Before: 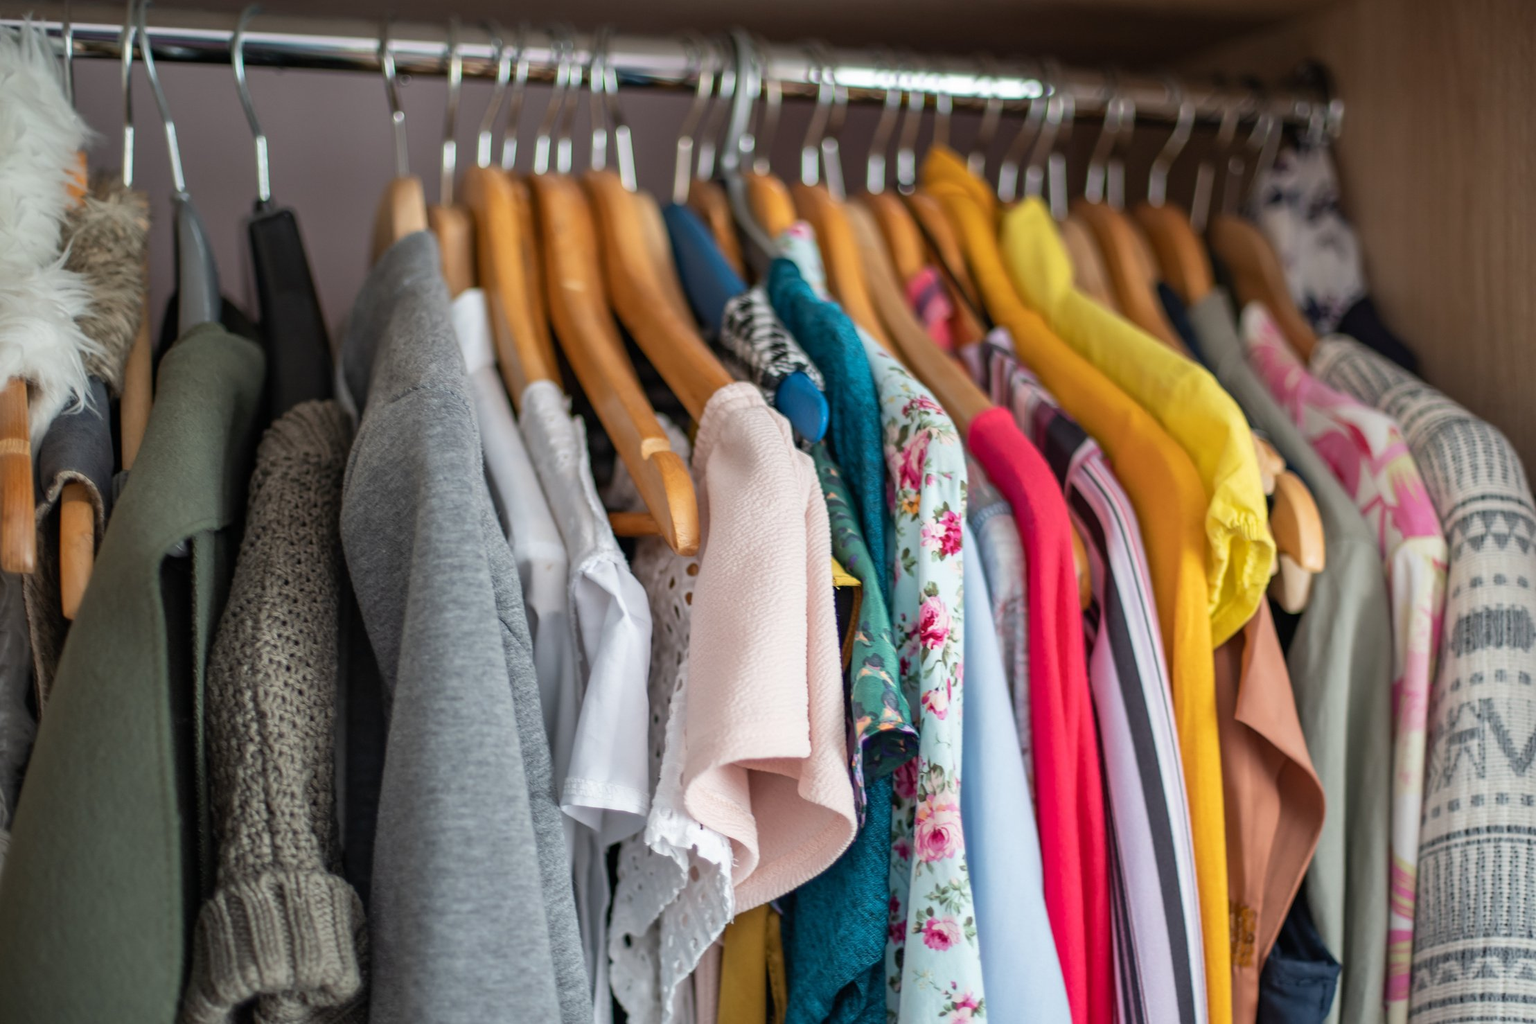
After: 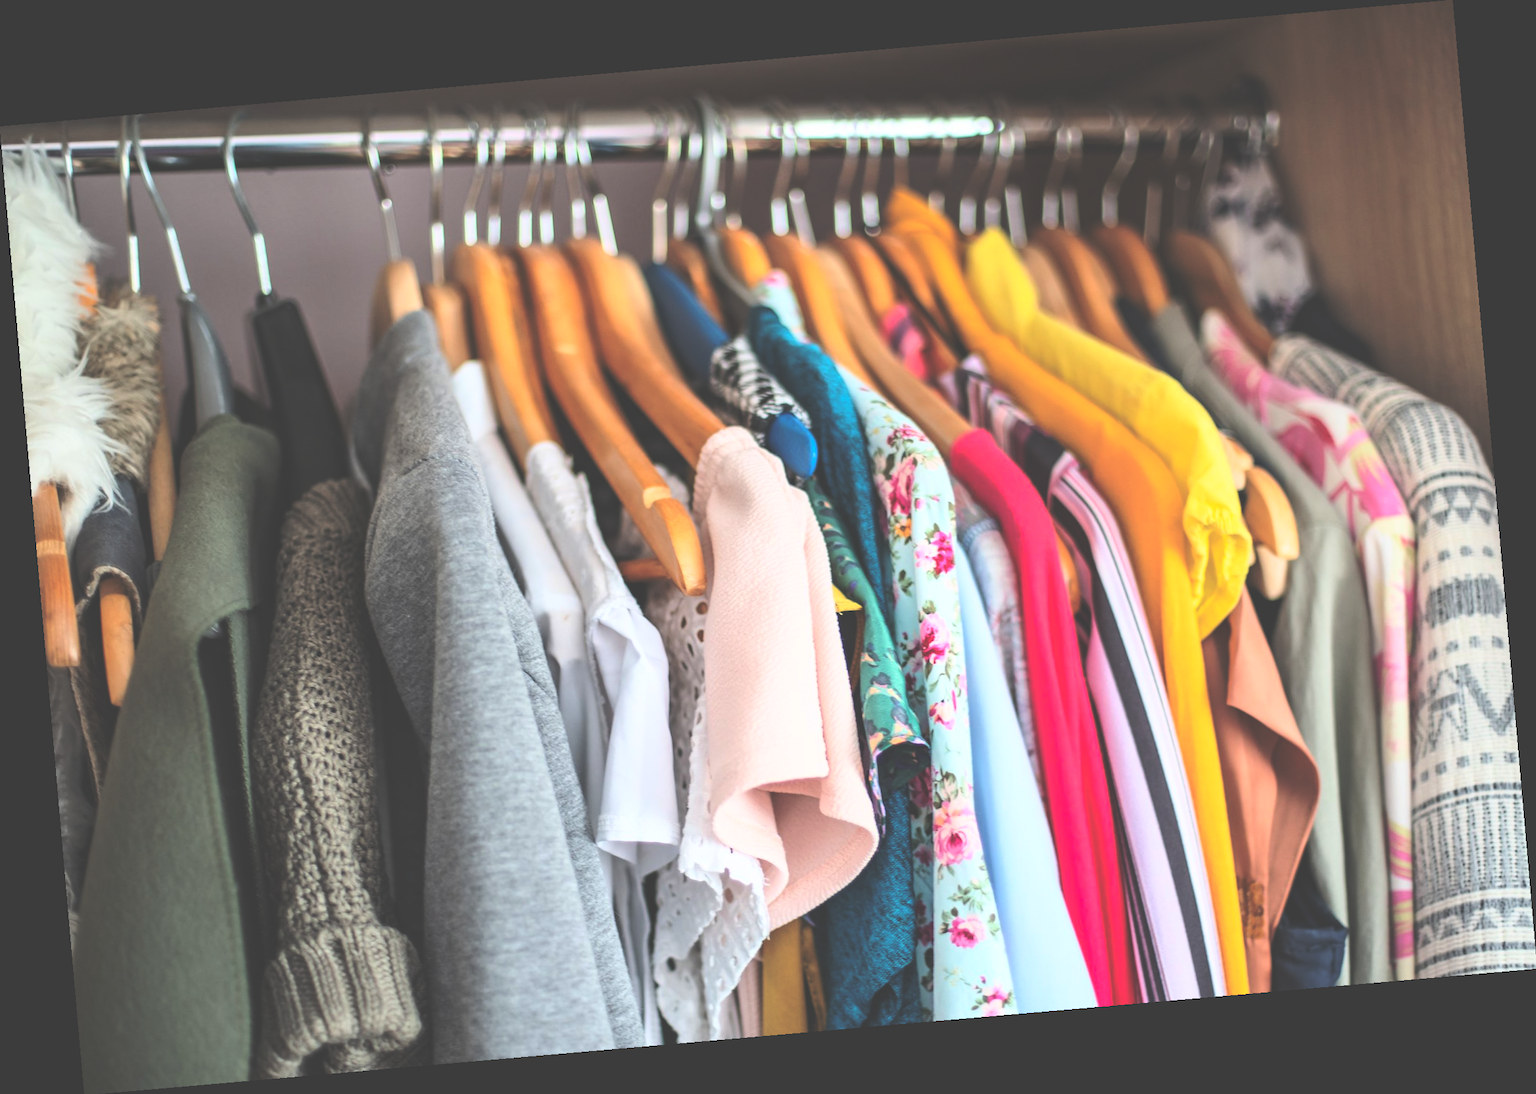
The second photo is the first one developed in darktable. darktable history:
base curve: curves: ch0 [(0, 0) (0.018, 0.026) (0.143, 0.37) (0.33, 0.731) (0.458, 0.853) (0.735, 0.965) (0.905, 0.986) (1, 1)]
rgb curve: curves: ch0 [(0, 0.186) (0.314, 0.284) (0.775, 0.708) (1, 1)], compensate middle gray true, preserve colors none
rotate and perspective: rotation -4.98°, automatic cropping off
